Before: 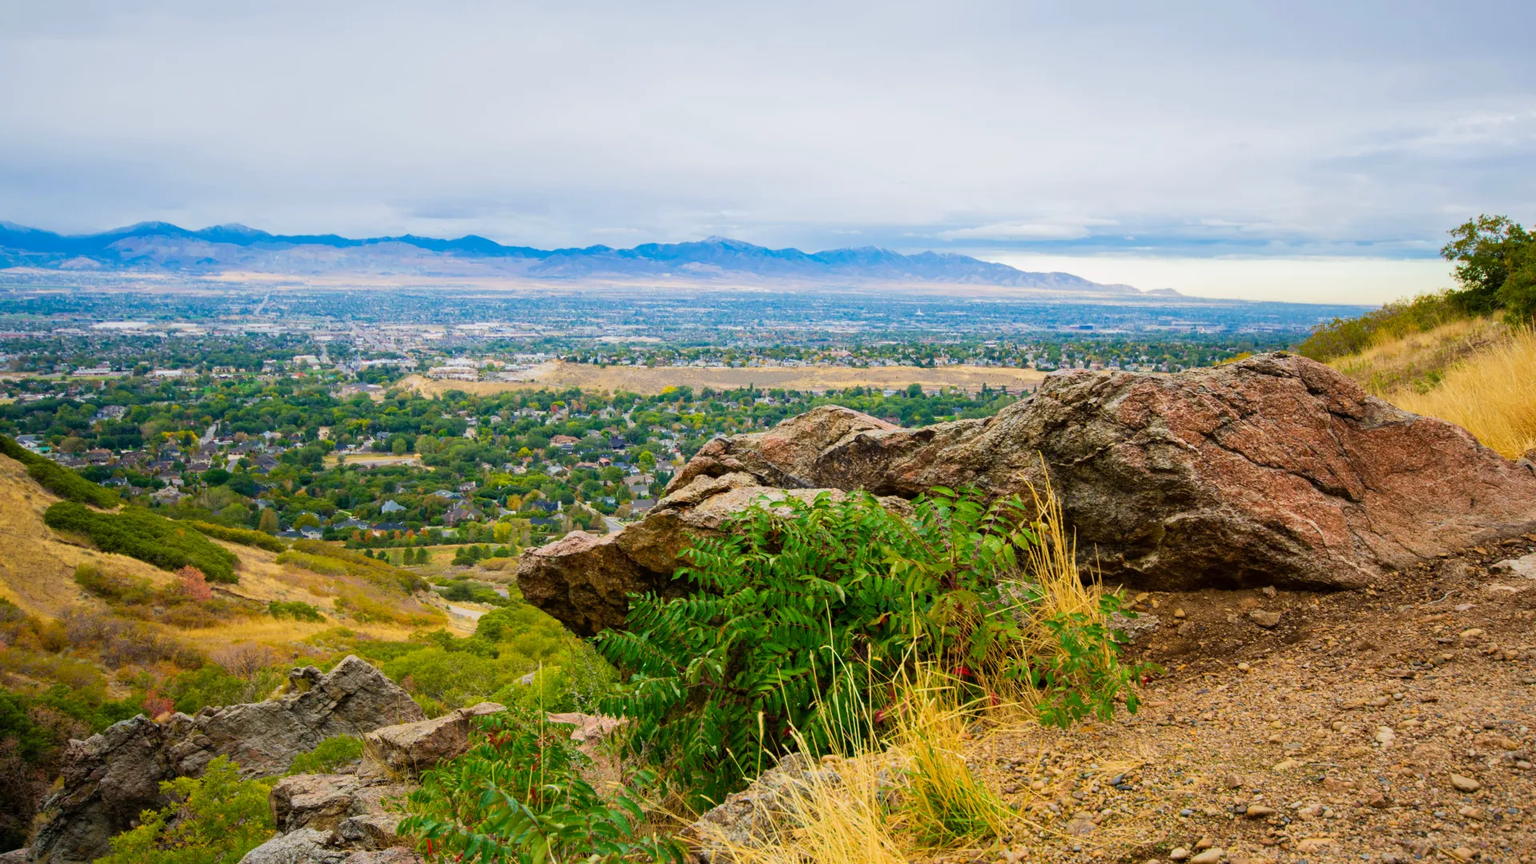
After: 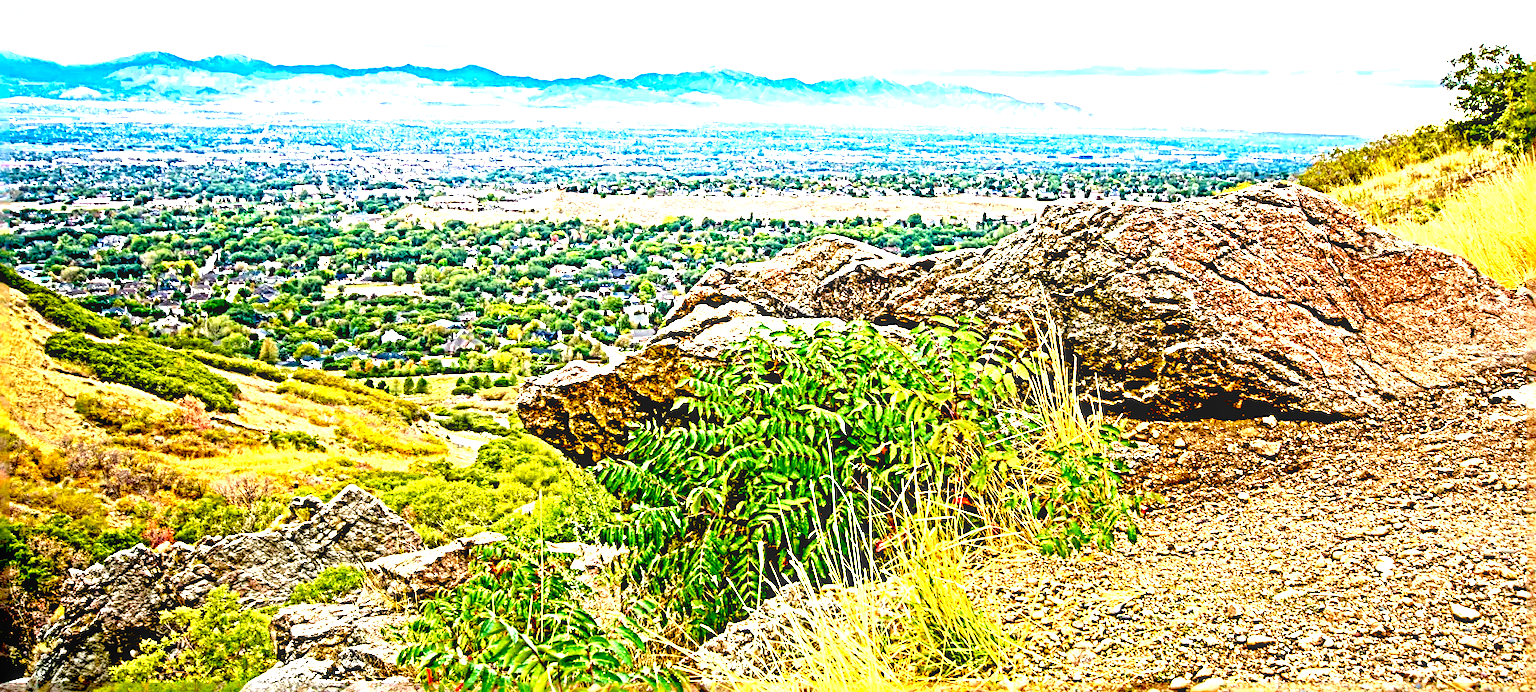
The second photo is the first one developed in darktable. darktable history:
crop and rotate: top 19.749%
levels: levels [0, 0.478, 1]
exposure: black level correction 0.015, exposure 1.797 EV, compensate exposure bias true, compensate highlight preservation false
local contrast: on, module defaults
sharpen: radius 6.247, amount 1.815, threshold 0.046
